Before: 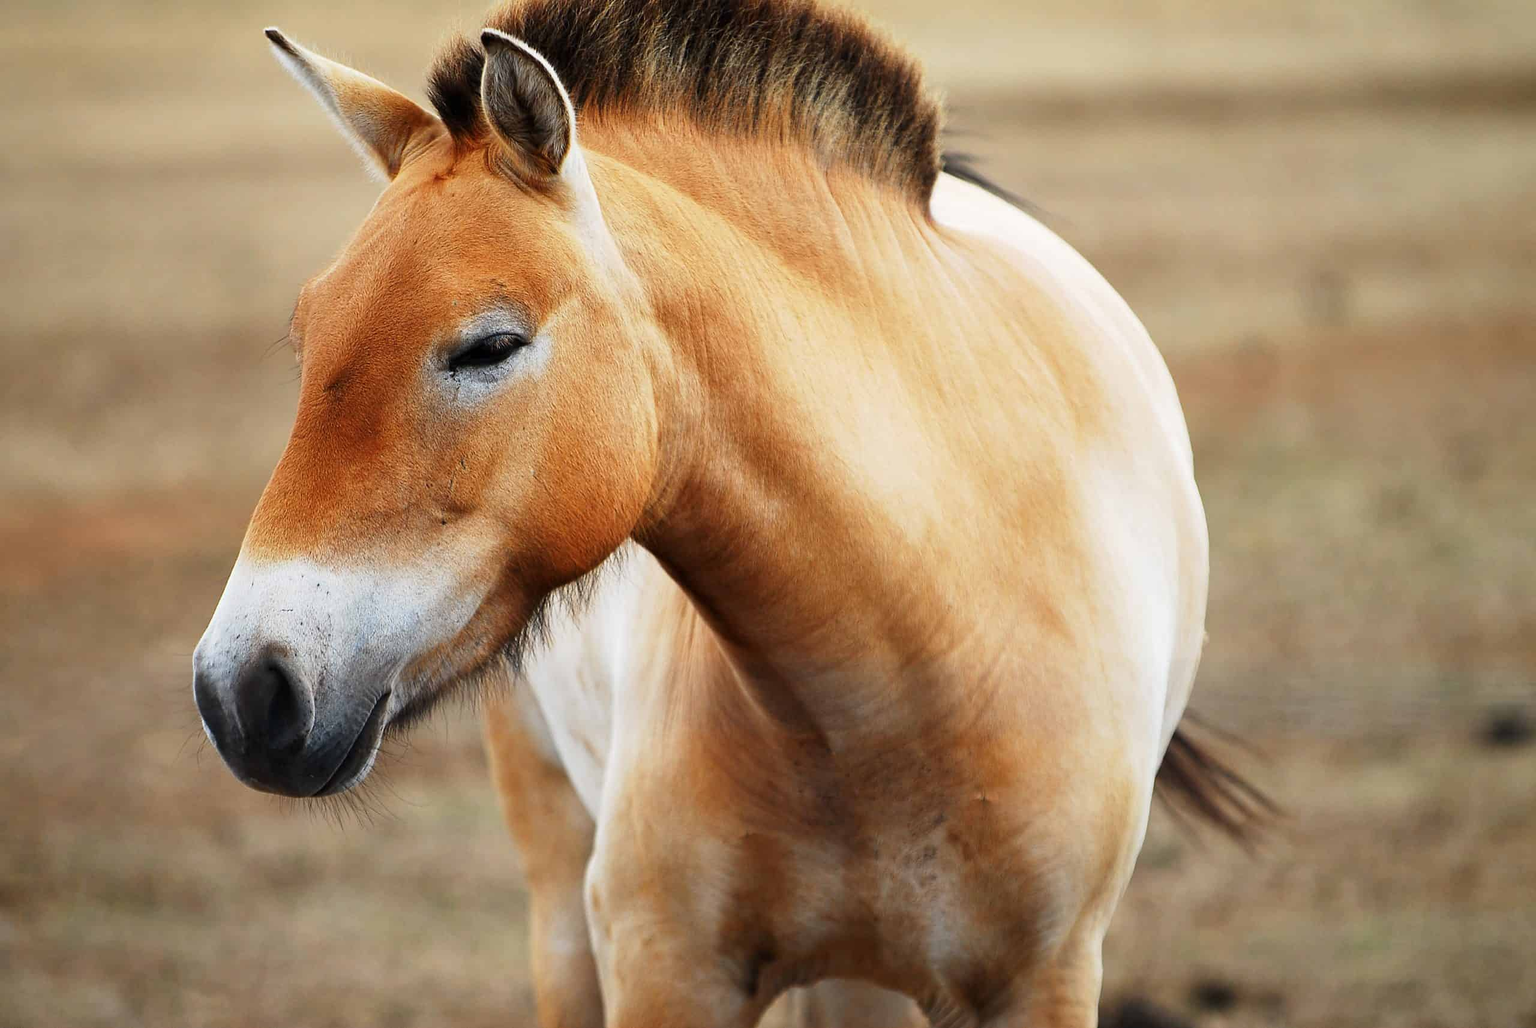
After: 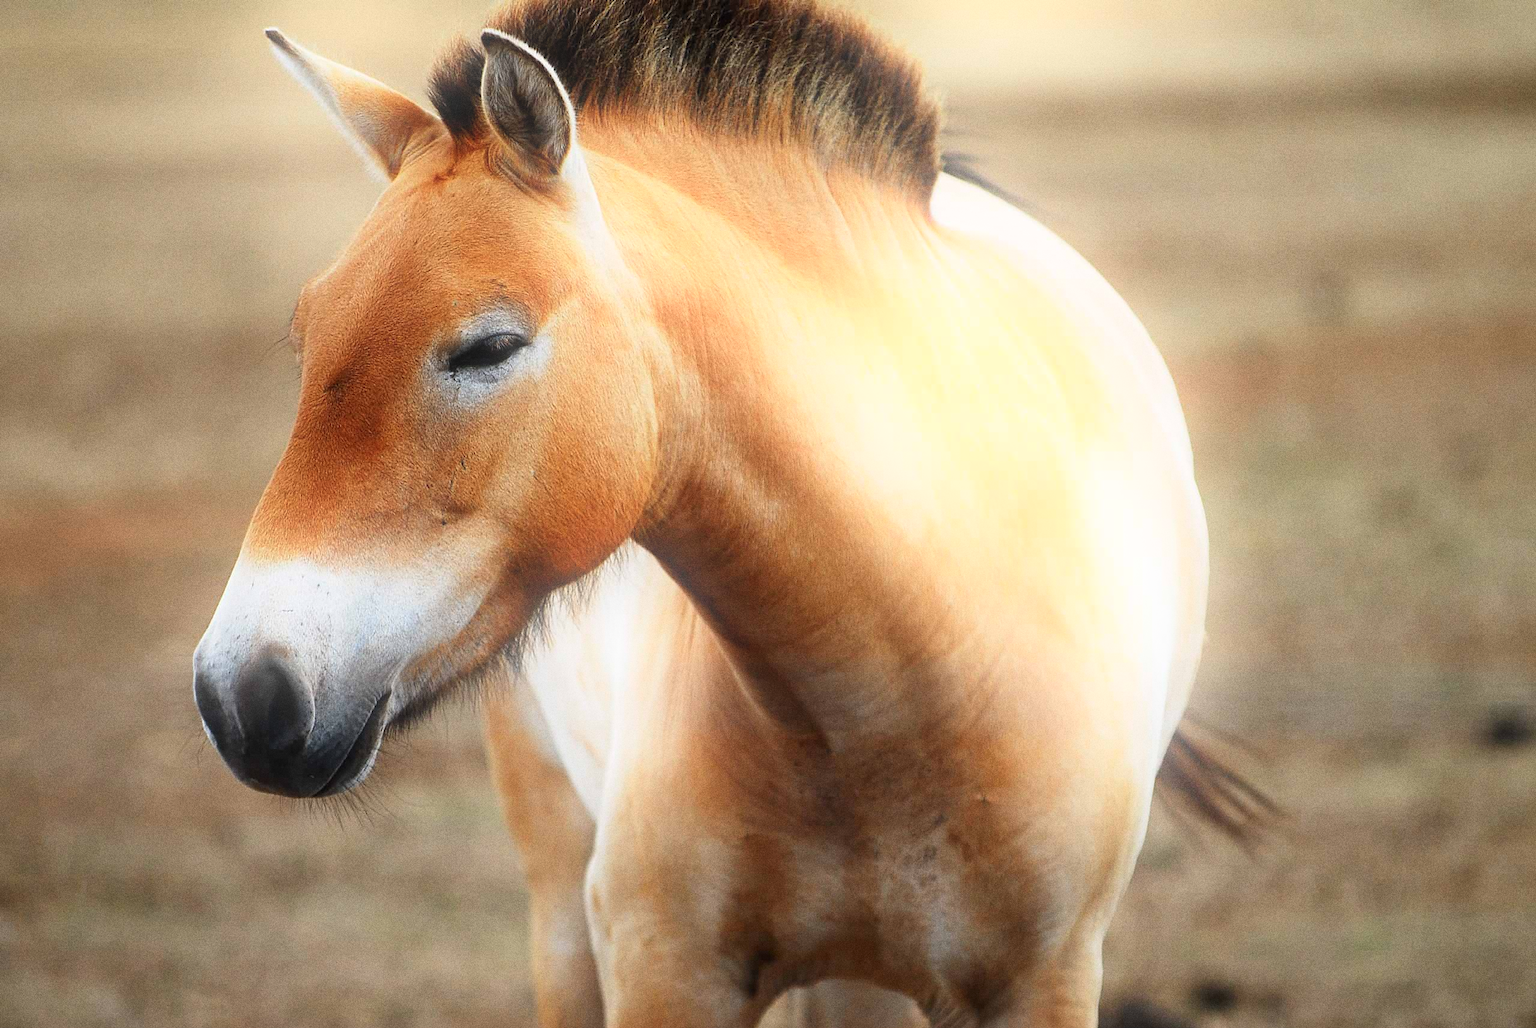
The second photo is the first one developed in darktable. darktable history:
grain: coarseness 0.09 ISO, strength 40%
haze removal: strength -0.05
bloom: on, module defaults
